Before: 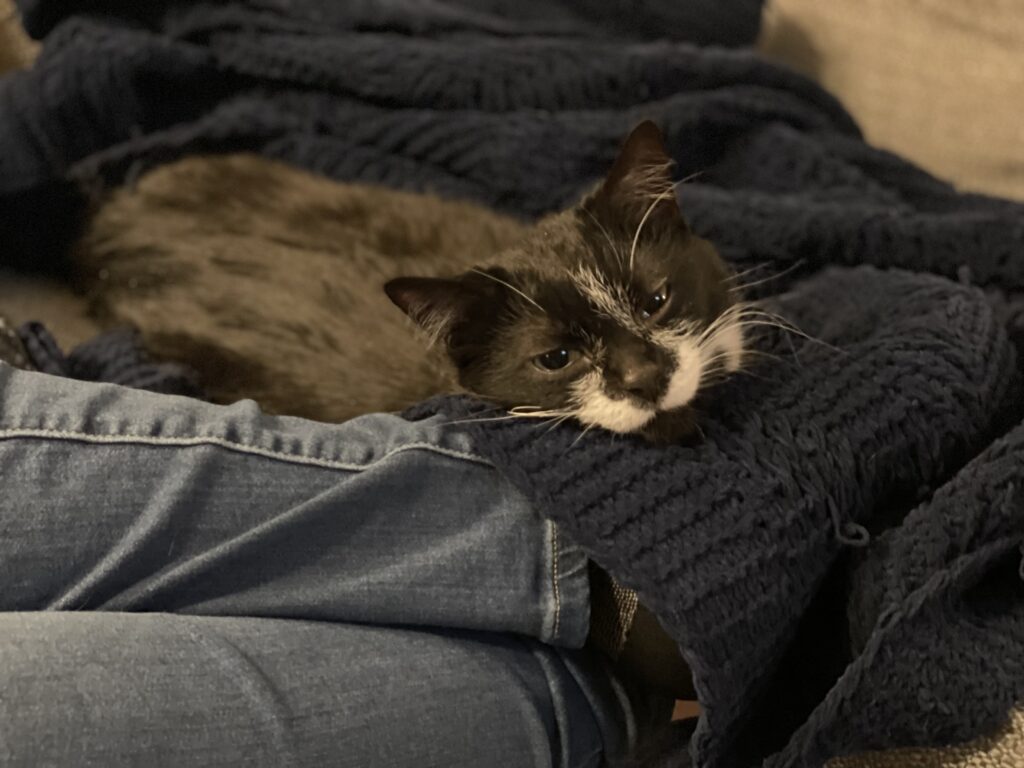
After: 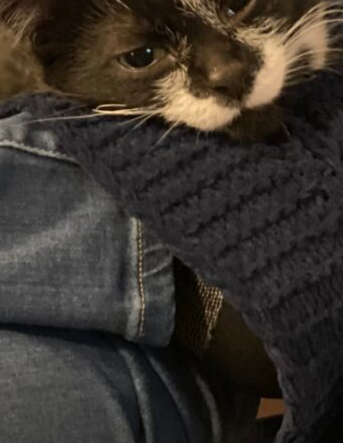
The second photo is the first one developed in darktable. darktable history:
crop: left 40.531%, top 39.402%, right 25.882%, bottom 2.894%
